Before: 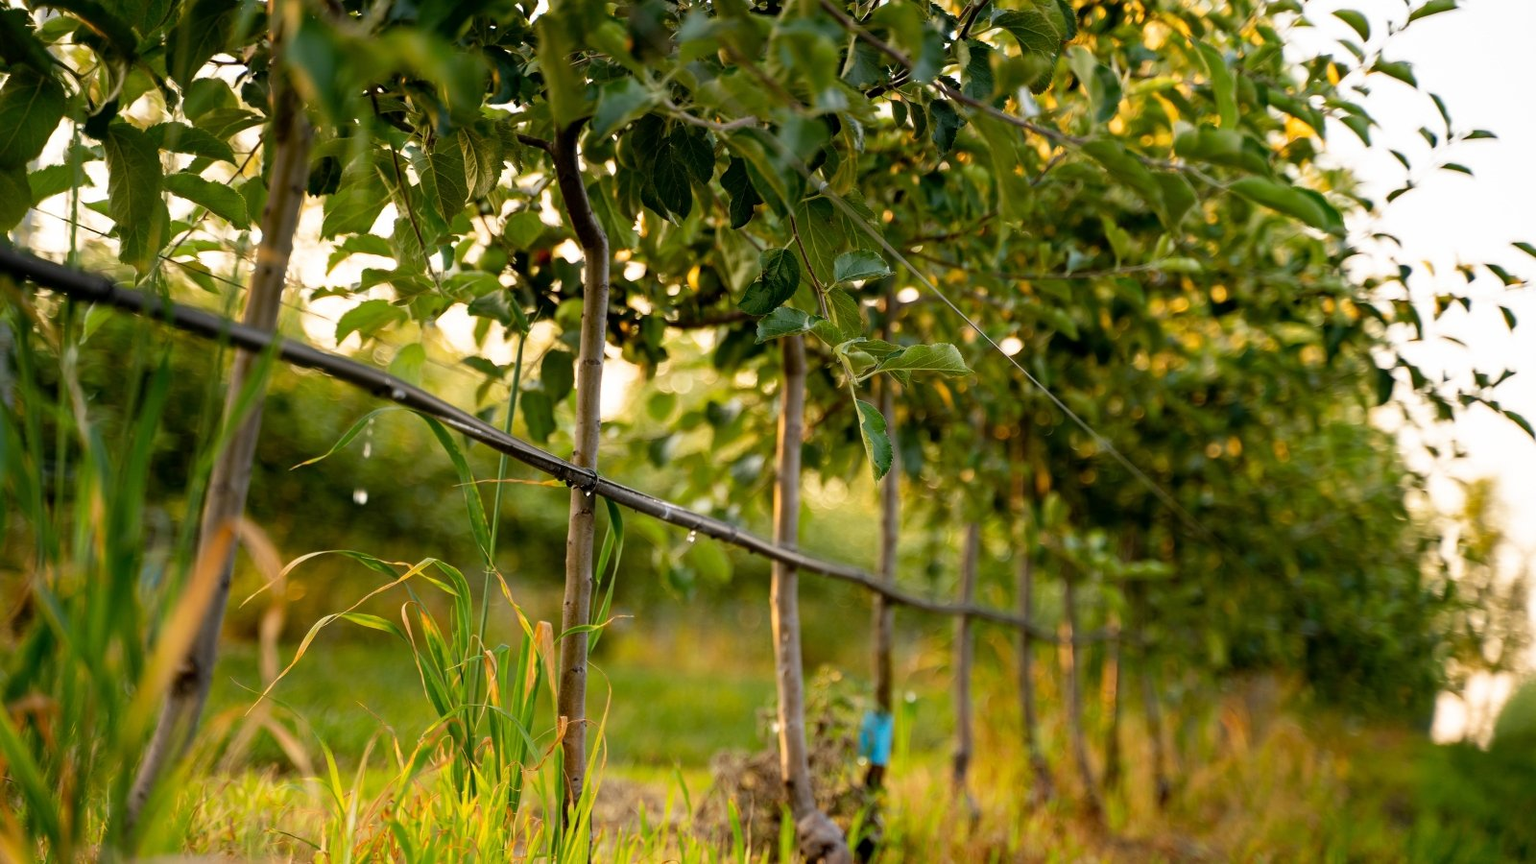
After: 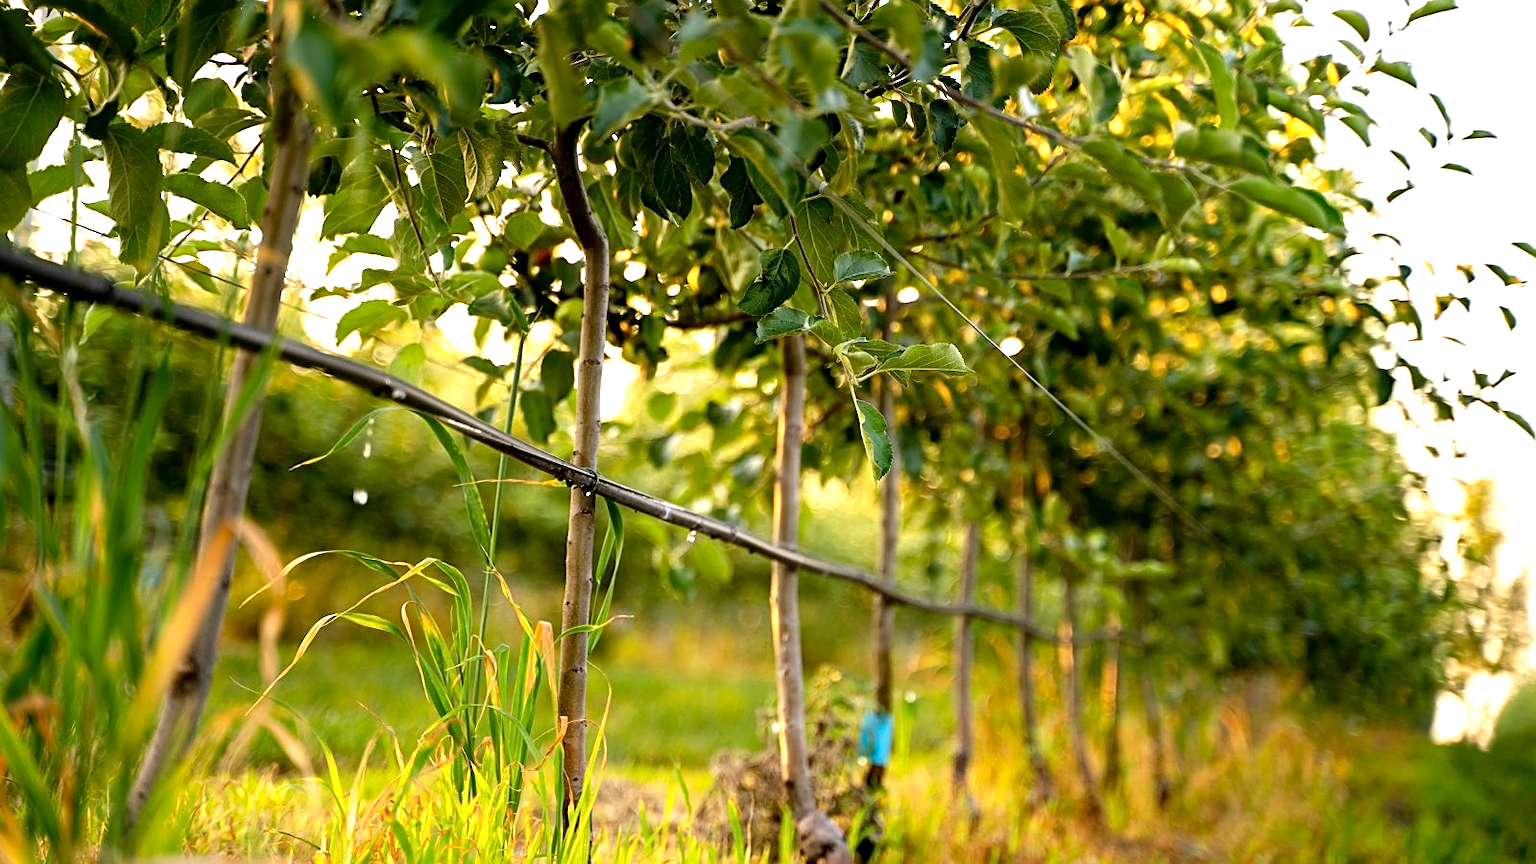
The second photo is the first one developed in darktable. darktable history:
sharpen: on, module defaults
exposure: black level correction 0, exposure 0.7 EV, compensate exposure bias true, compensate highlight preservation false
color balance: mode lift, gamma, gain (sRGB), lift [0.97, 1, 1, 1], gamma [1.03, 1, 1, 1]
